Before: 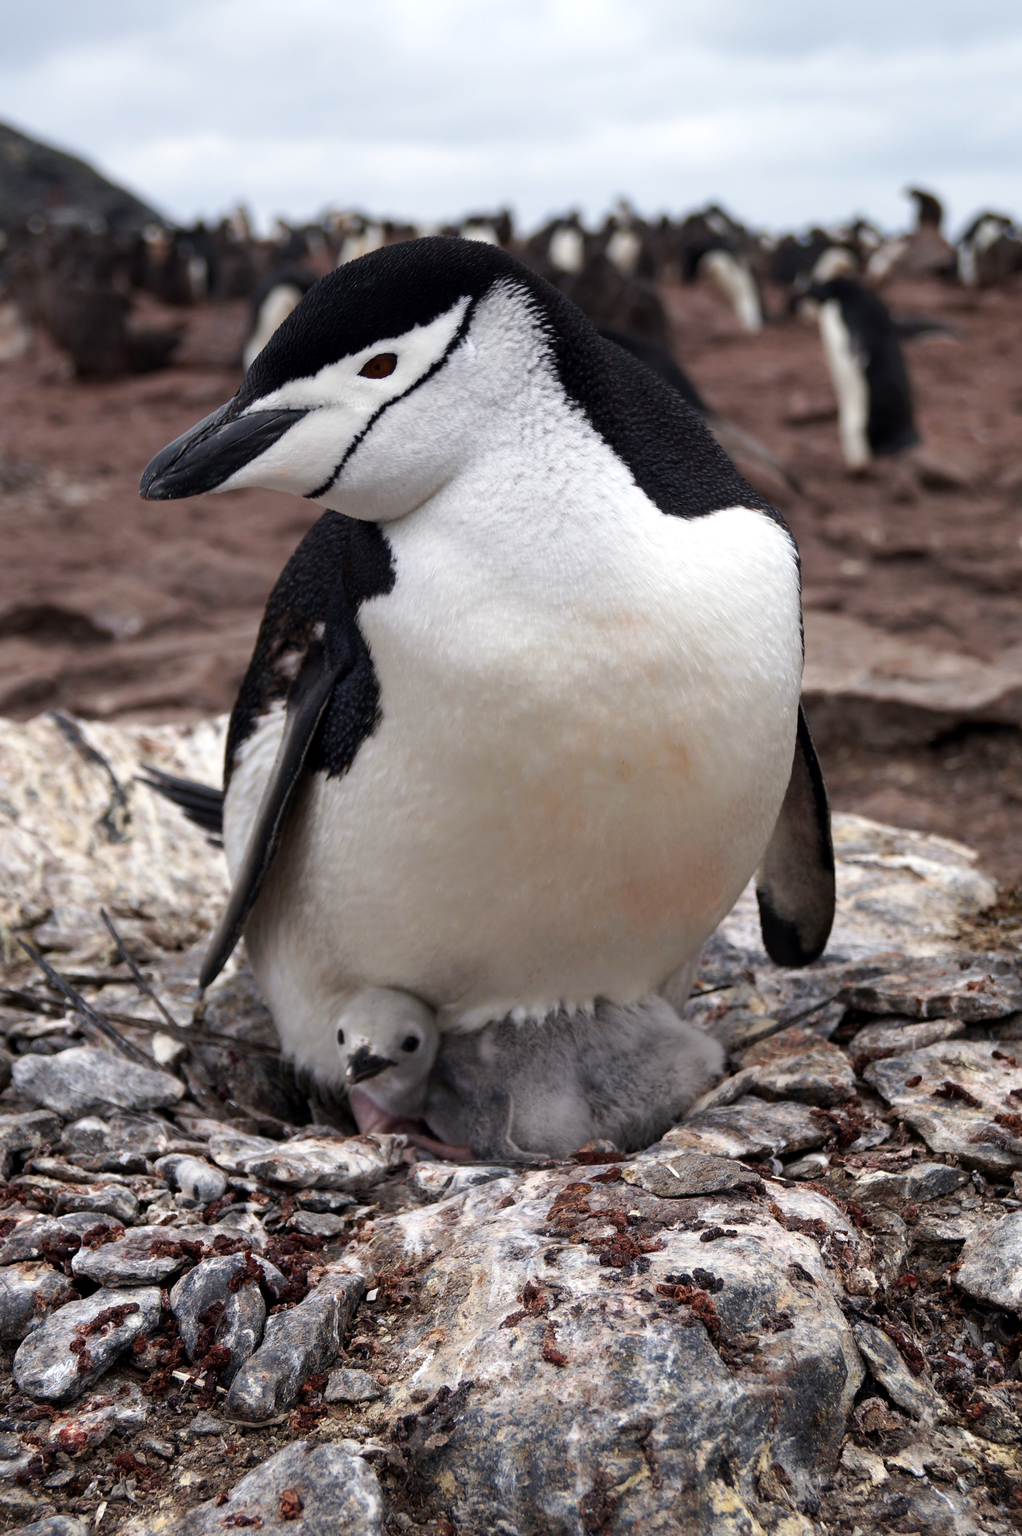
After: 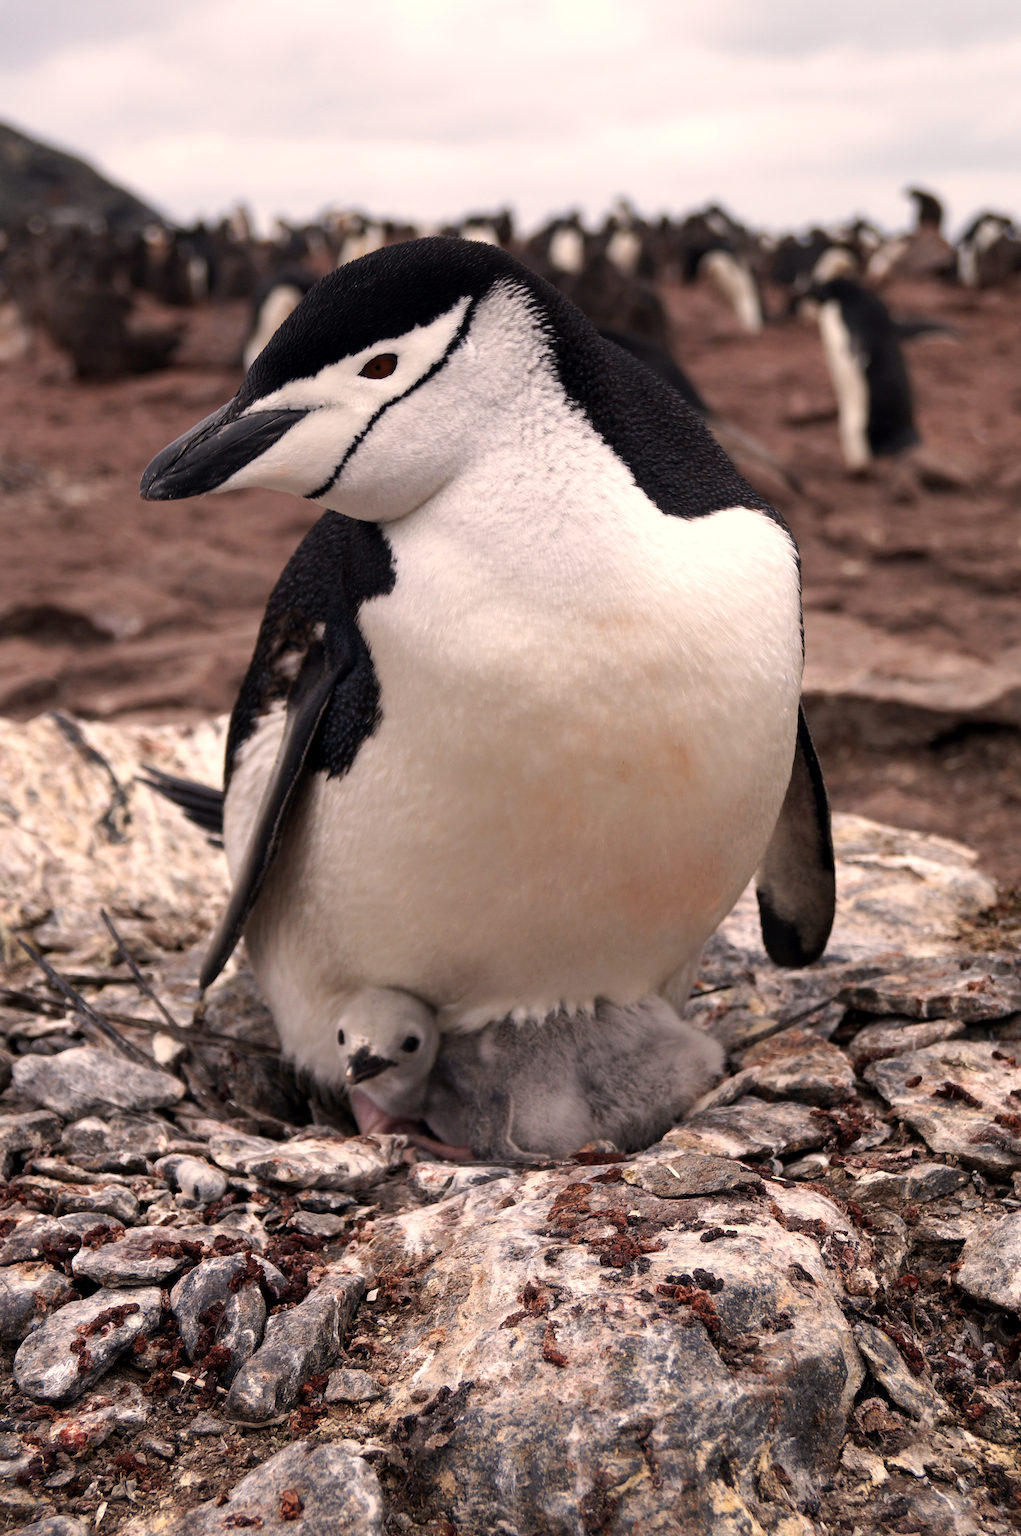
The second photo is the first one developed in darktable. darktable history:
white balance: red 1.127, blue 0.943
contrast brightness saturation: saturation -0.05
